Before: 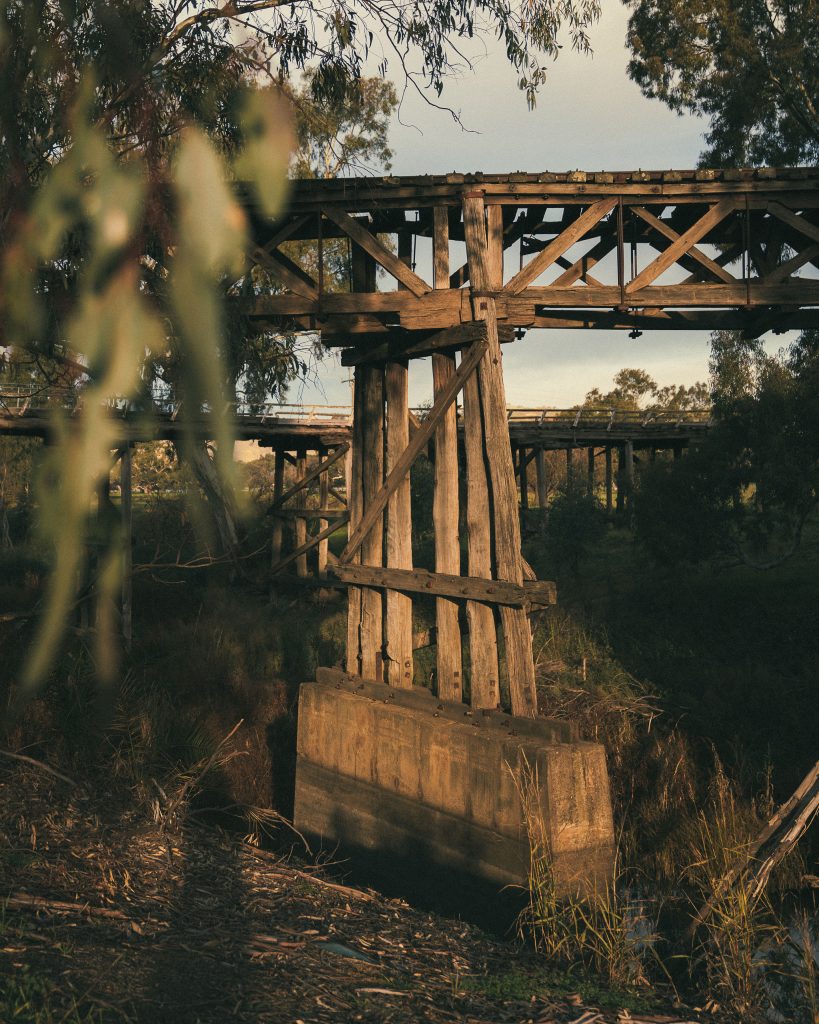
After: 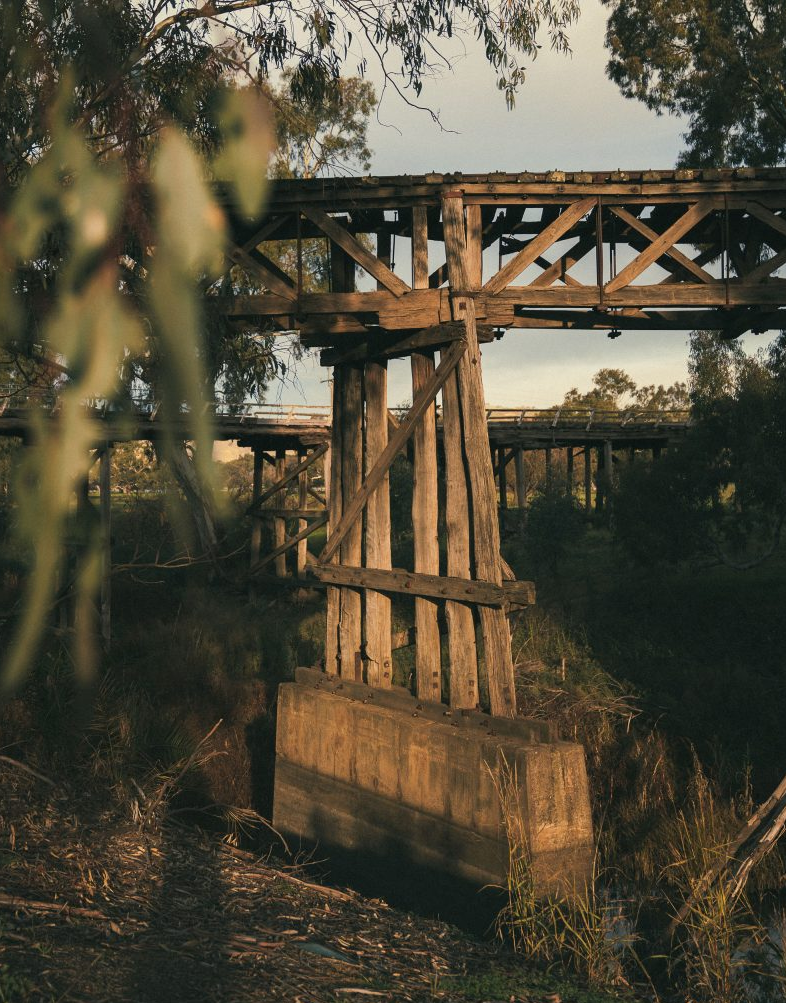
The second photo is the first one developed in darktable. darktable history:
crop and rotate: left 2.642%, right 1.272%, bottom 2.012%
